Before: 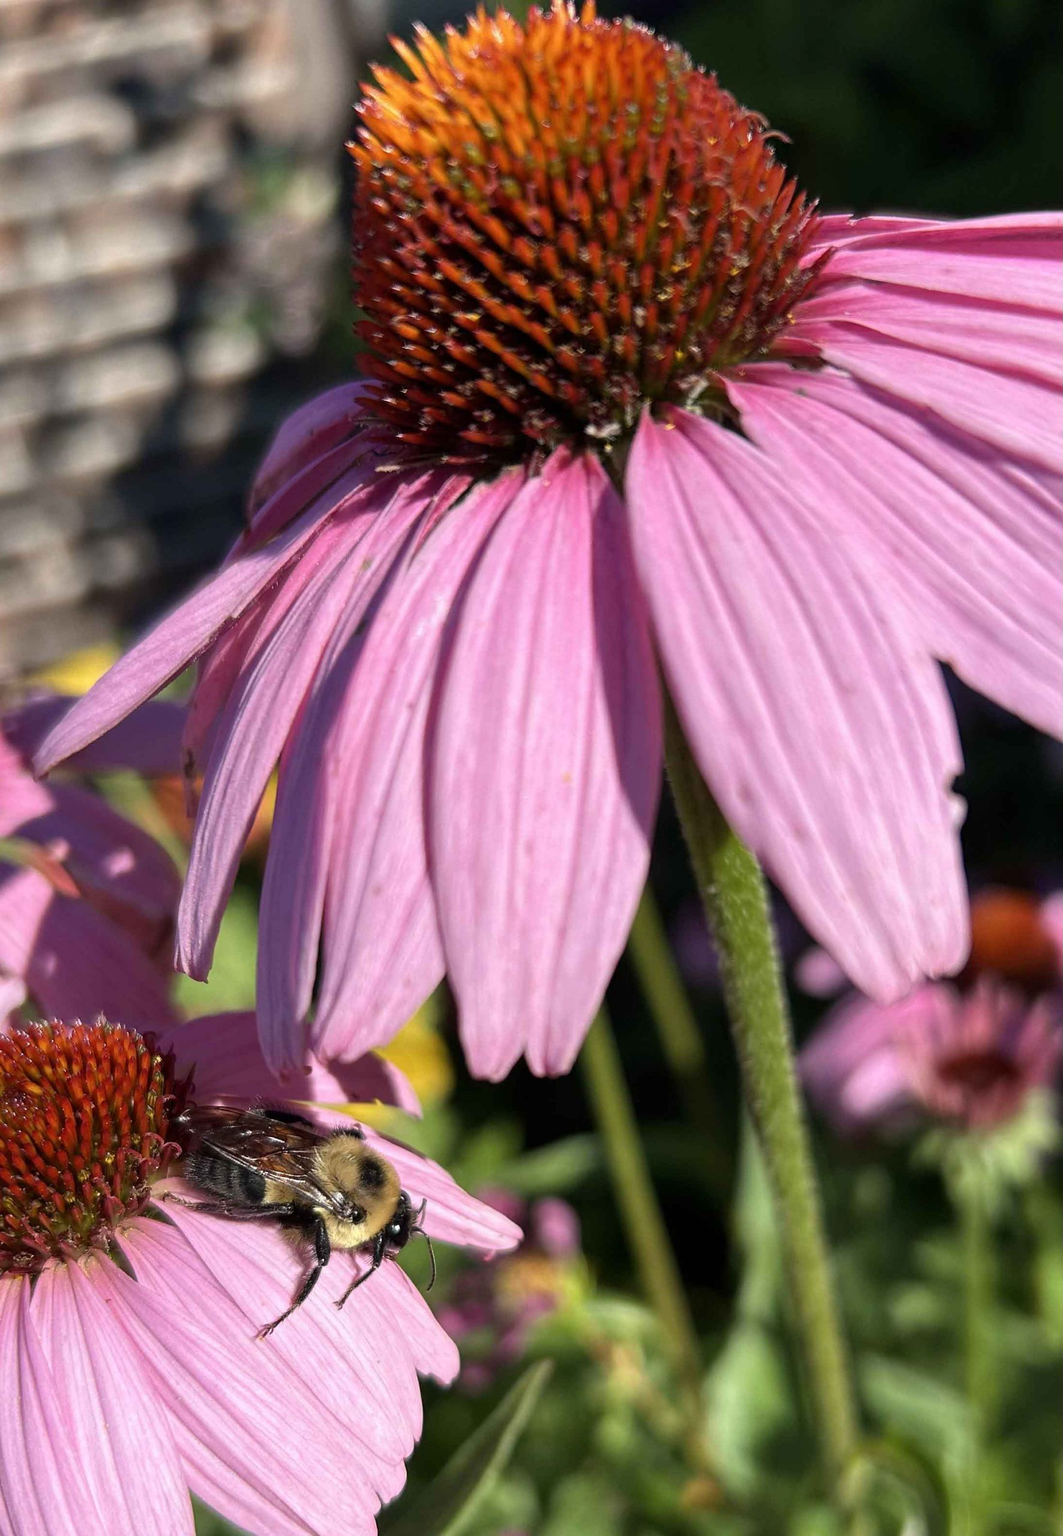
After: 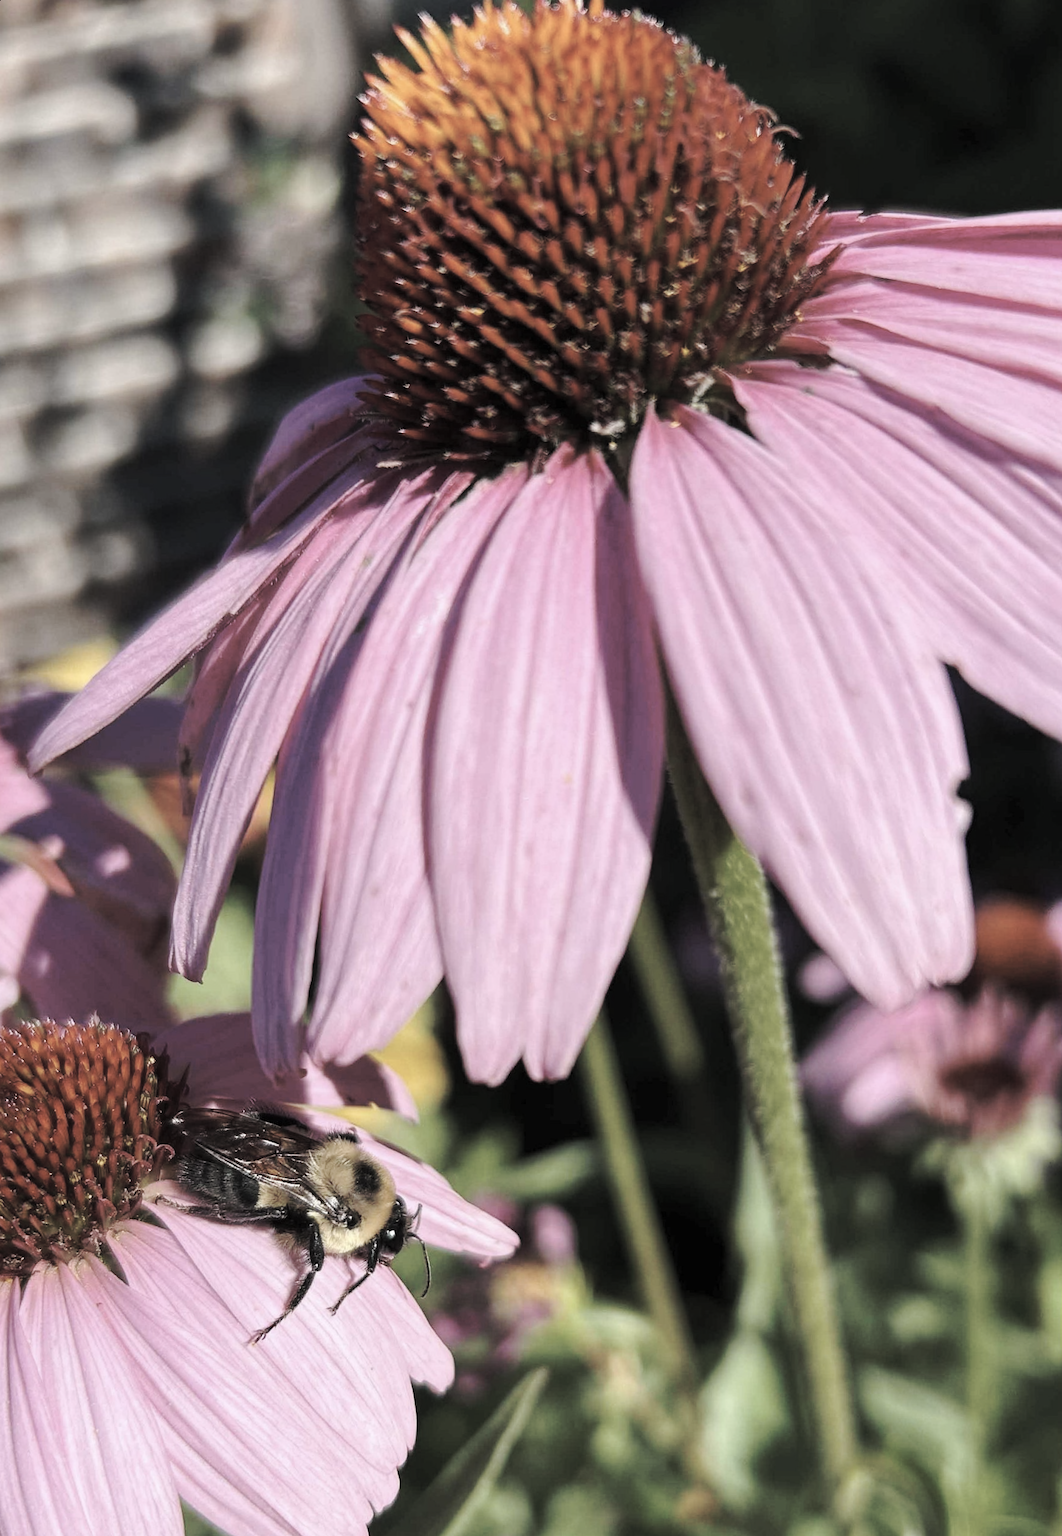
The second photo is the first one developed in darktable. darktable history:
crop and rotate: angle -0.5°
base curve: curves: ch0 [(0, 0) (0.073, 0.04) (0.157, 0.139) (0.492, 0.492) (0.758, 0.758) (1, 1)], preserve colors none
contrast brightness saturation: brightness 0.18, saturation -0.5
